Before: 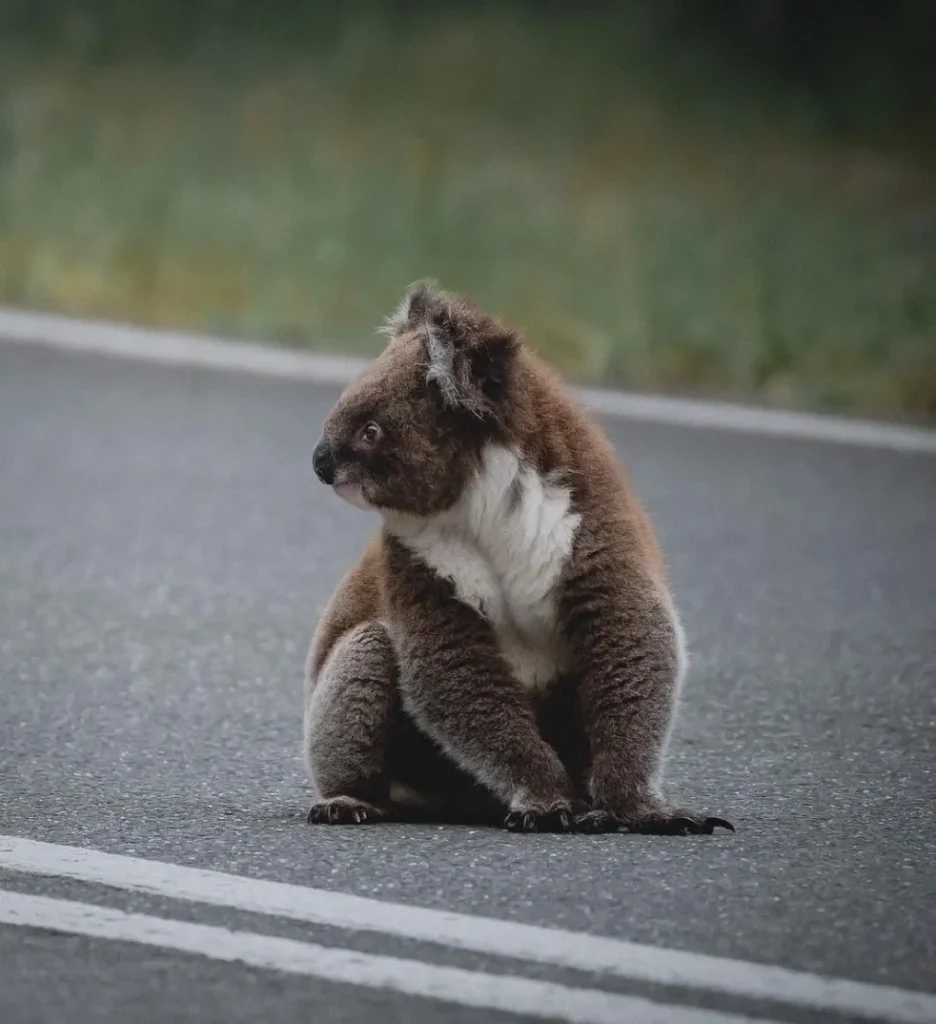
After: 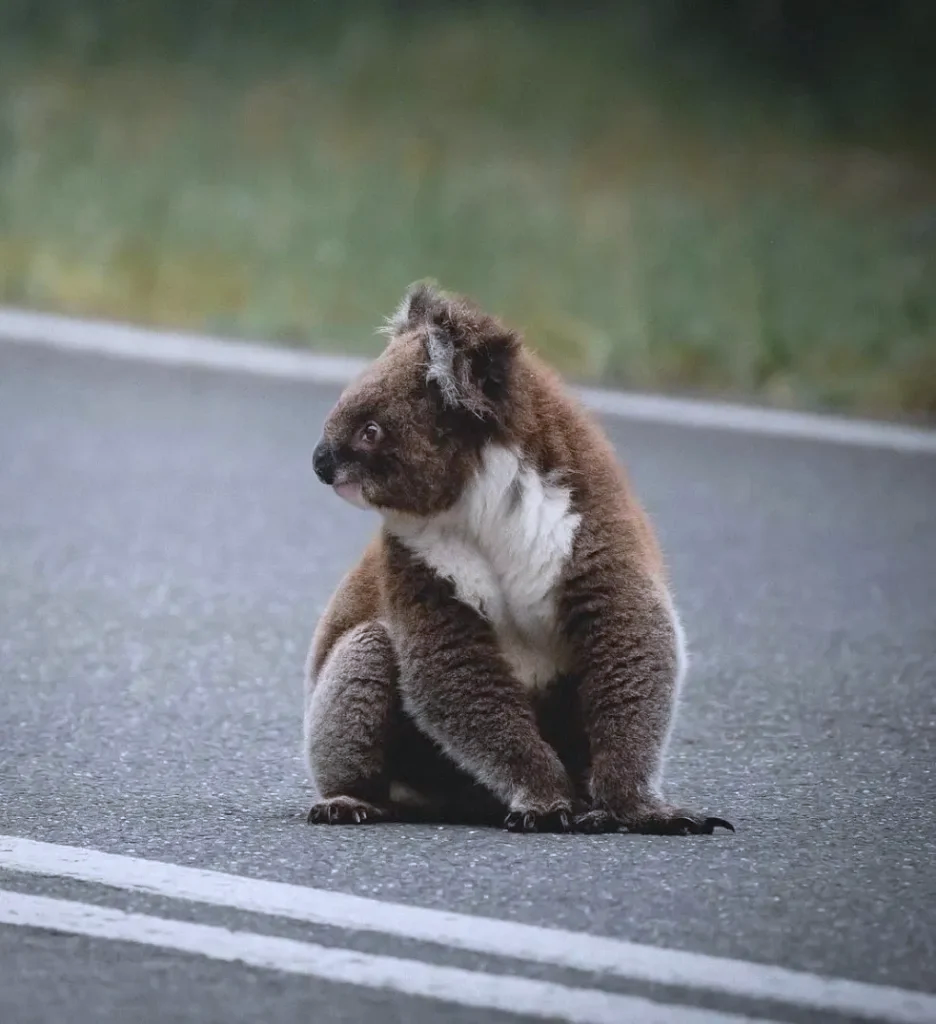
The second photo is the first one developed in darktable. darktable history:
white balance: red 0.984, blue 1.059
exposure: exposure 0.426 EV, compensate highlight preservation false
